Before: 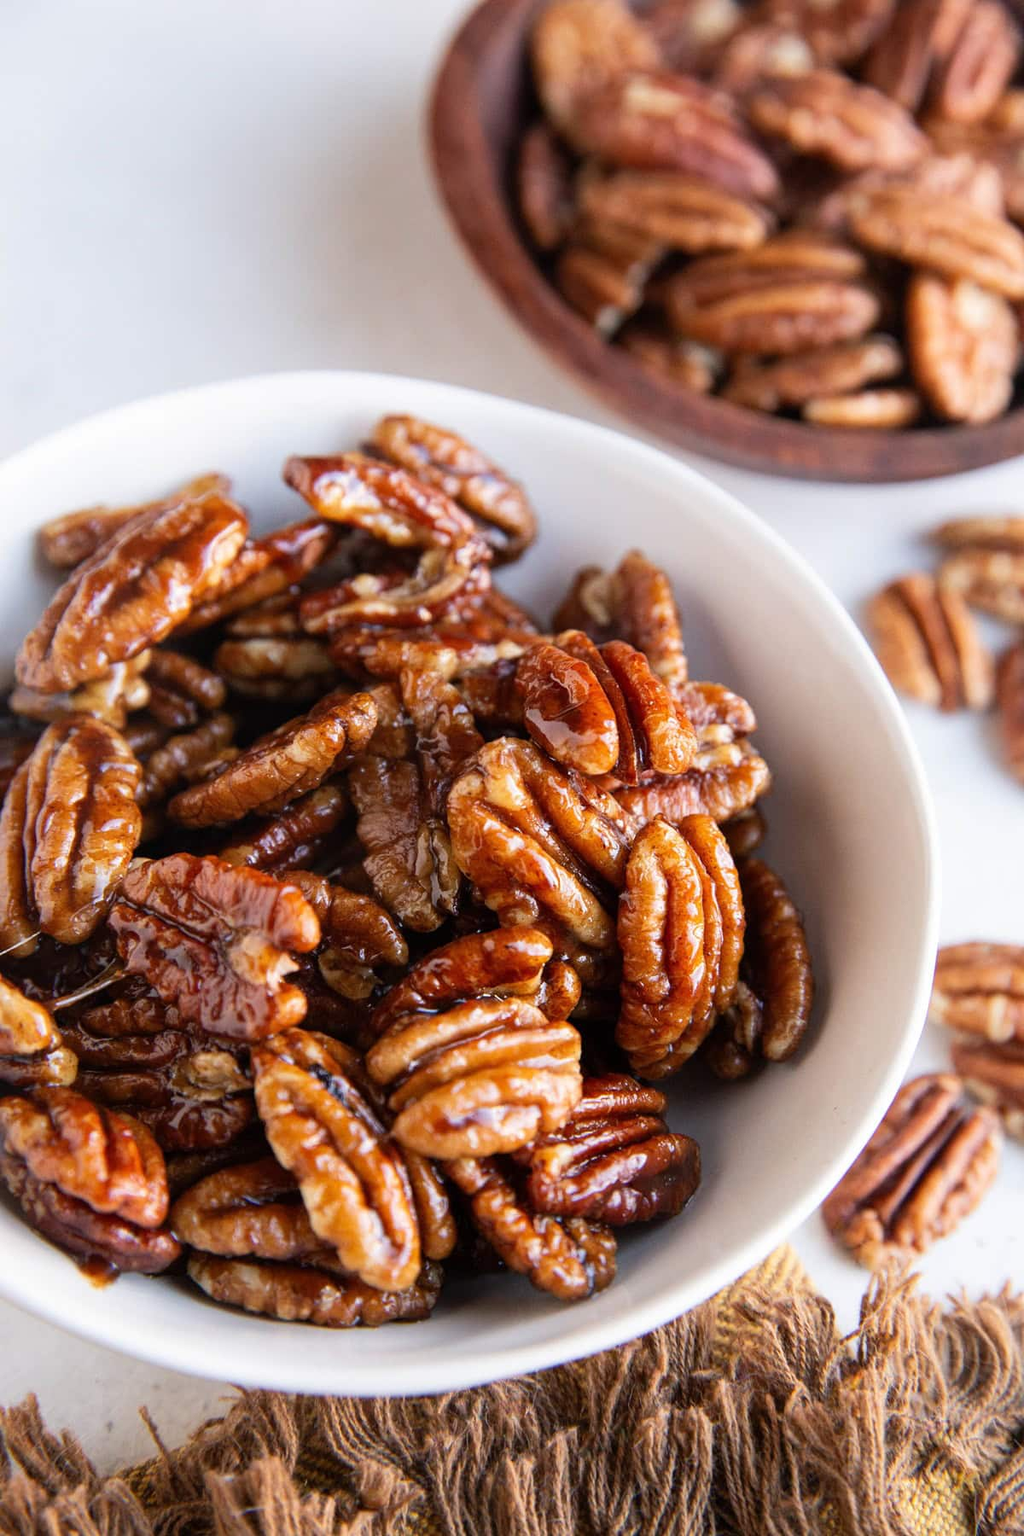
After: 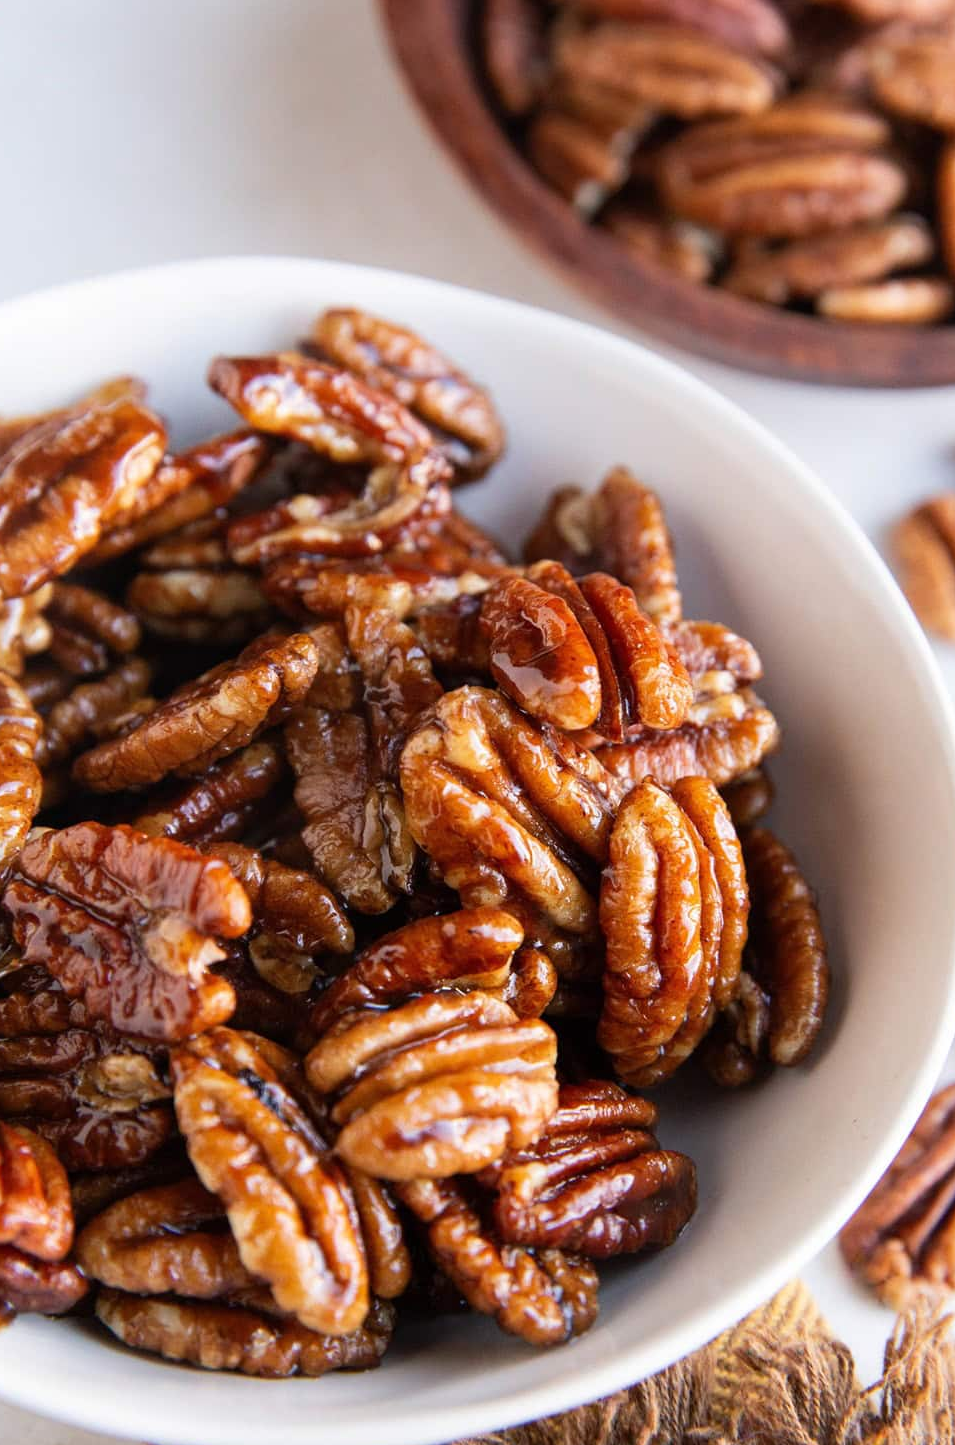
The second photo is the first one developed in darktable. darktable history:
crop and rotate: left 10.382%, top 9.932%, right 9.982%, bottom 9.781%
